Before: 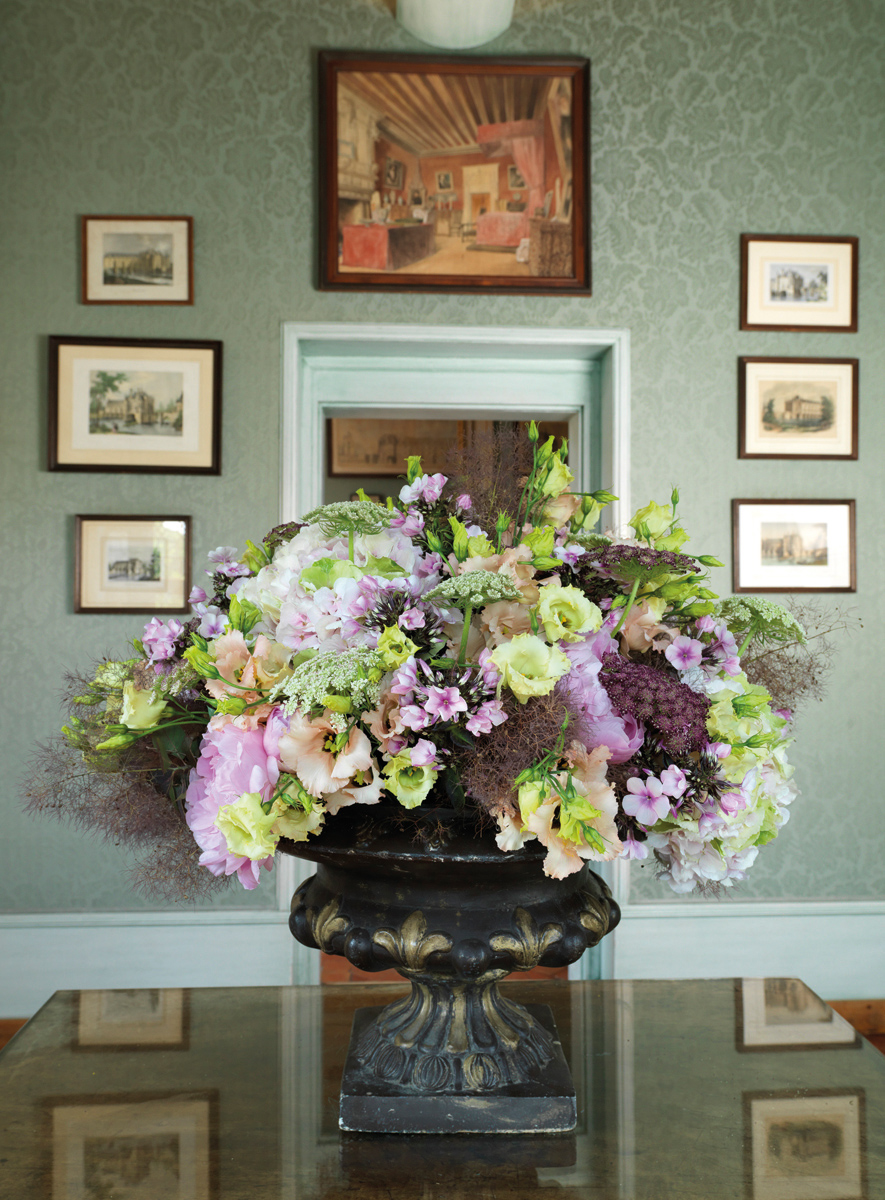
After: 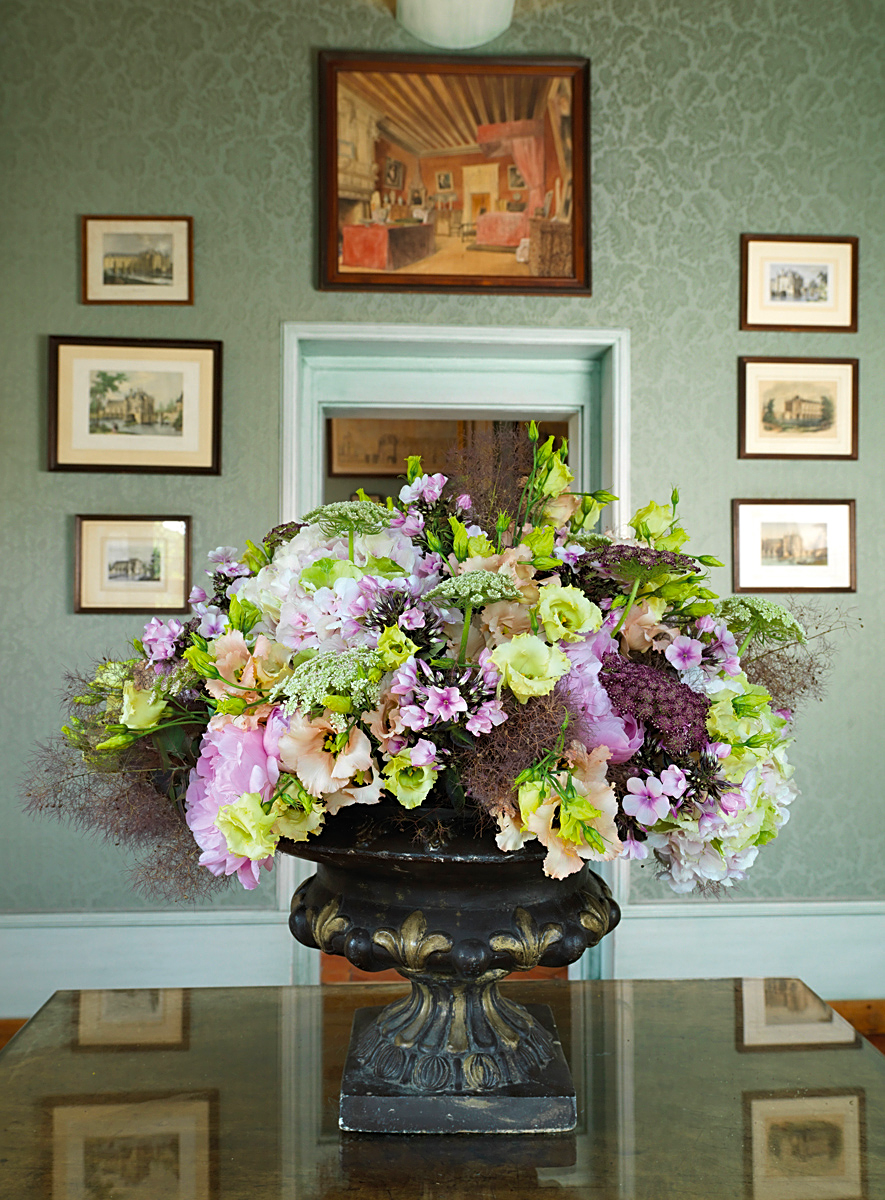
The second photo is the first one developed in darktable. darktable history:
sharpen: on, module defaults
color balance rgb: perceptual saturation grading › global saturation 20%, global vibrance 10%
